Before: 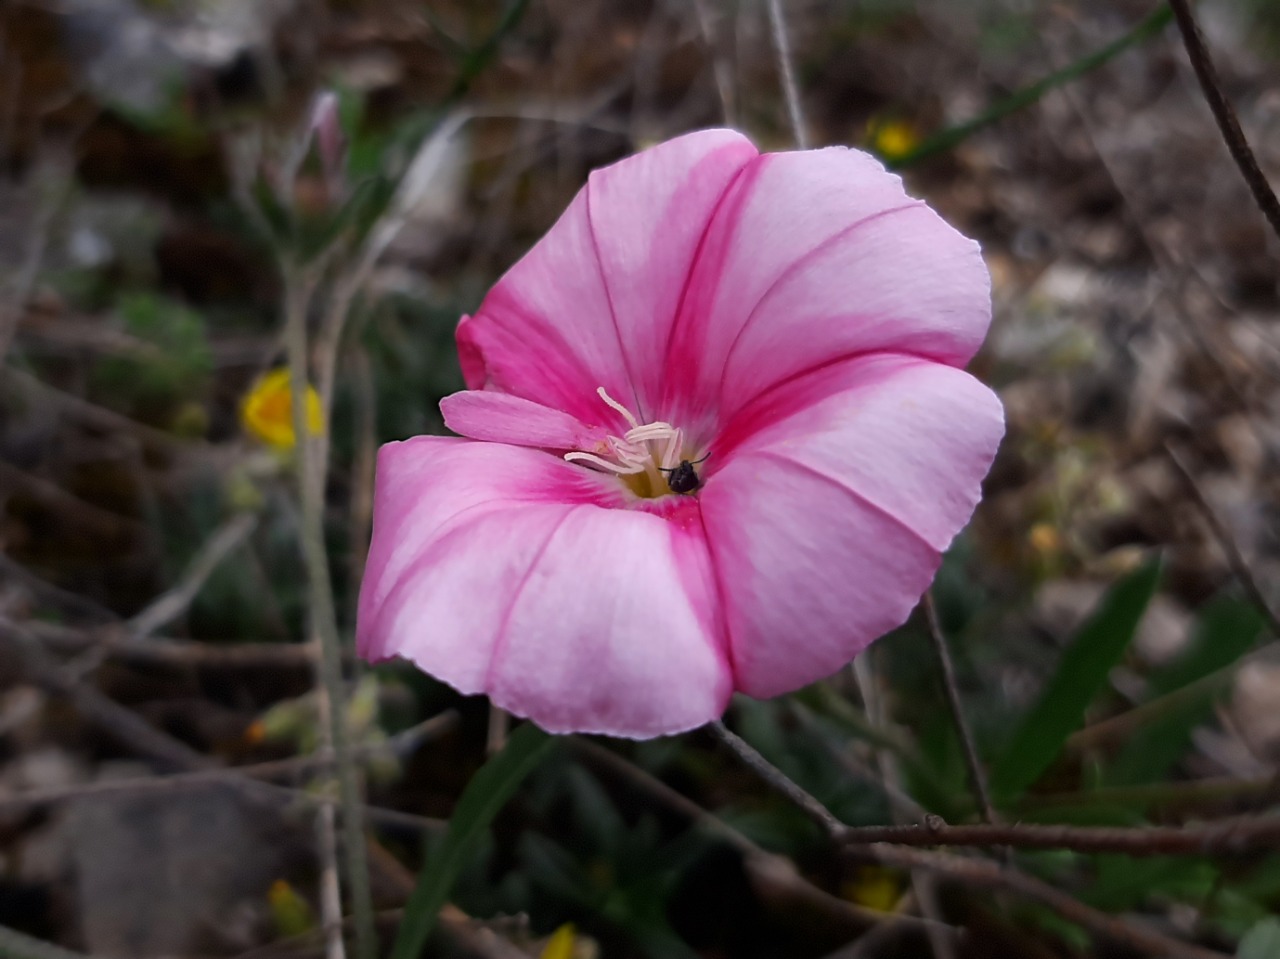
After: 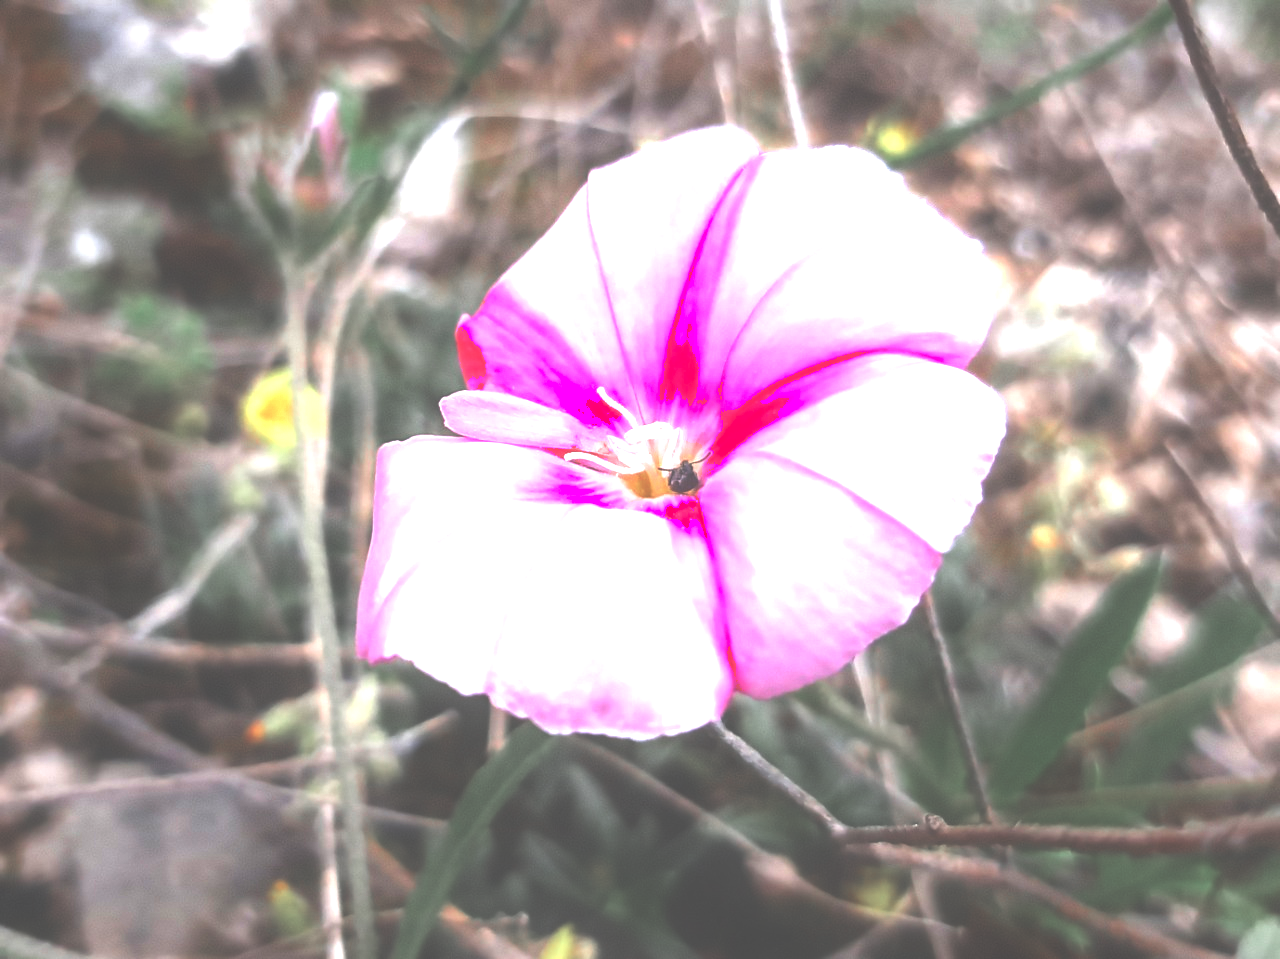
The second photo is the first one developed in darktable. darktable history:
color zones: curves: ch0 [(0, 0.466) (0.128, 0.466) (0.25, 0.5) (0.375, 0.456) (0.5, 0.5) (0.625, 0.5) (0.737, 0.652) (0.875, 0.5)]; ch1 [(0, 0.603) (0.125, 0.618) (0.261, 0.348) (0.372, 0.353) (0.497, 0.363) (0.611, 0.45) (0.731, 0.427) (0.875, 0.518) (0.998, 0.652)]; ch2 [(0, 0.559) (0.125, 0.451) (0.253, 0.564) (0.37, 0.578) (0.5, 0.466) (0.625, 0.471) (0.731, 0.471) (0.88, 0.485)]
local contrast: on, module defaults
tone equalizer: -8 EV -1.05 EV, -7 EV -0.991 EV, -6 EV -0.871 EV, -5 EV -0.614 EV, -3 EV 0.556 EV, -2 EV 0.854 EV, -1 EV 0.988 EV, +0 EV 1.06 EV, mask exposure compensation -0.487 EV
exposure: black level correction -0.023, exposure 1.394 EV, compensate exposure bias true, compensate highlight preservation false
